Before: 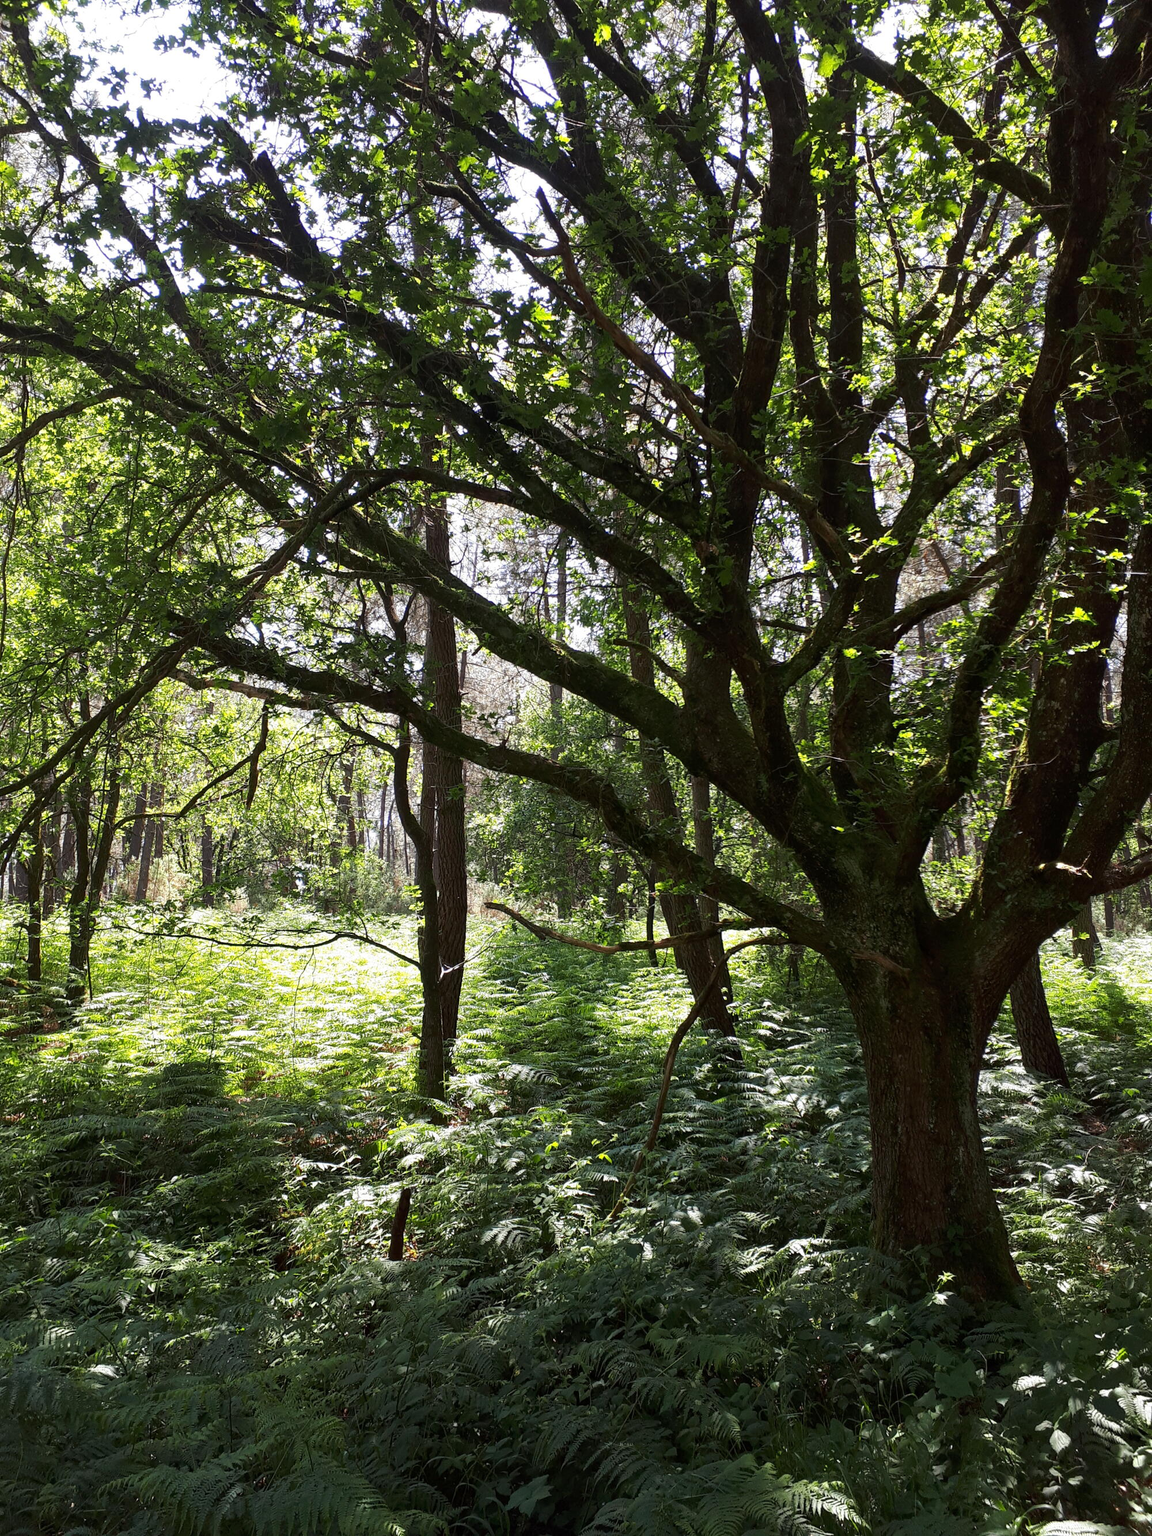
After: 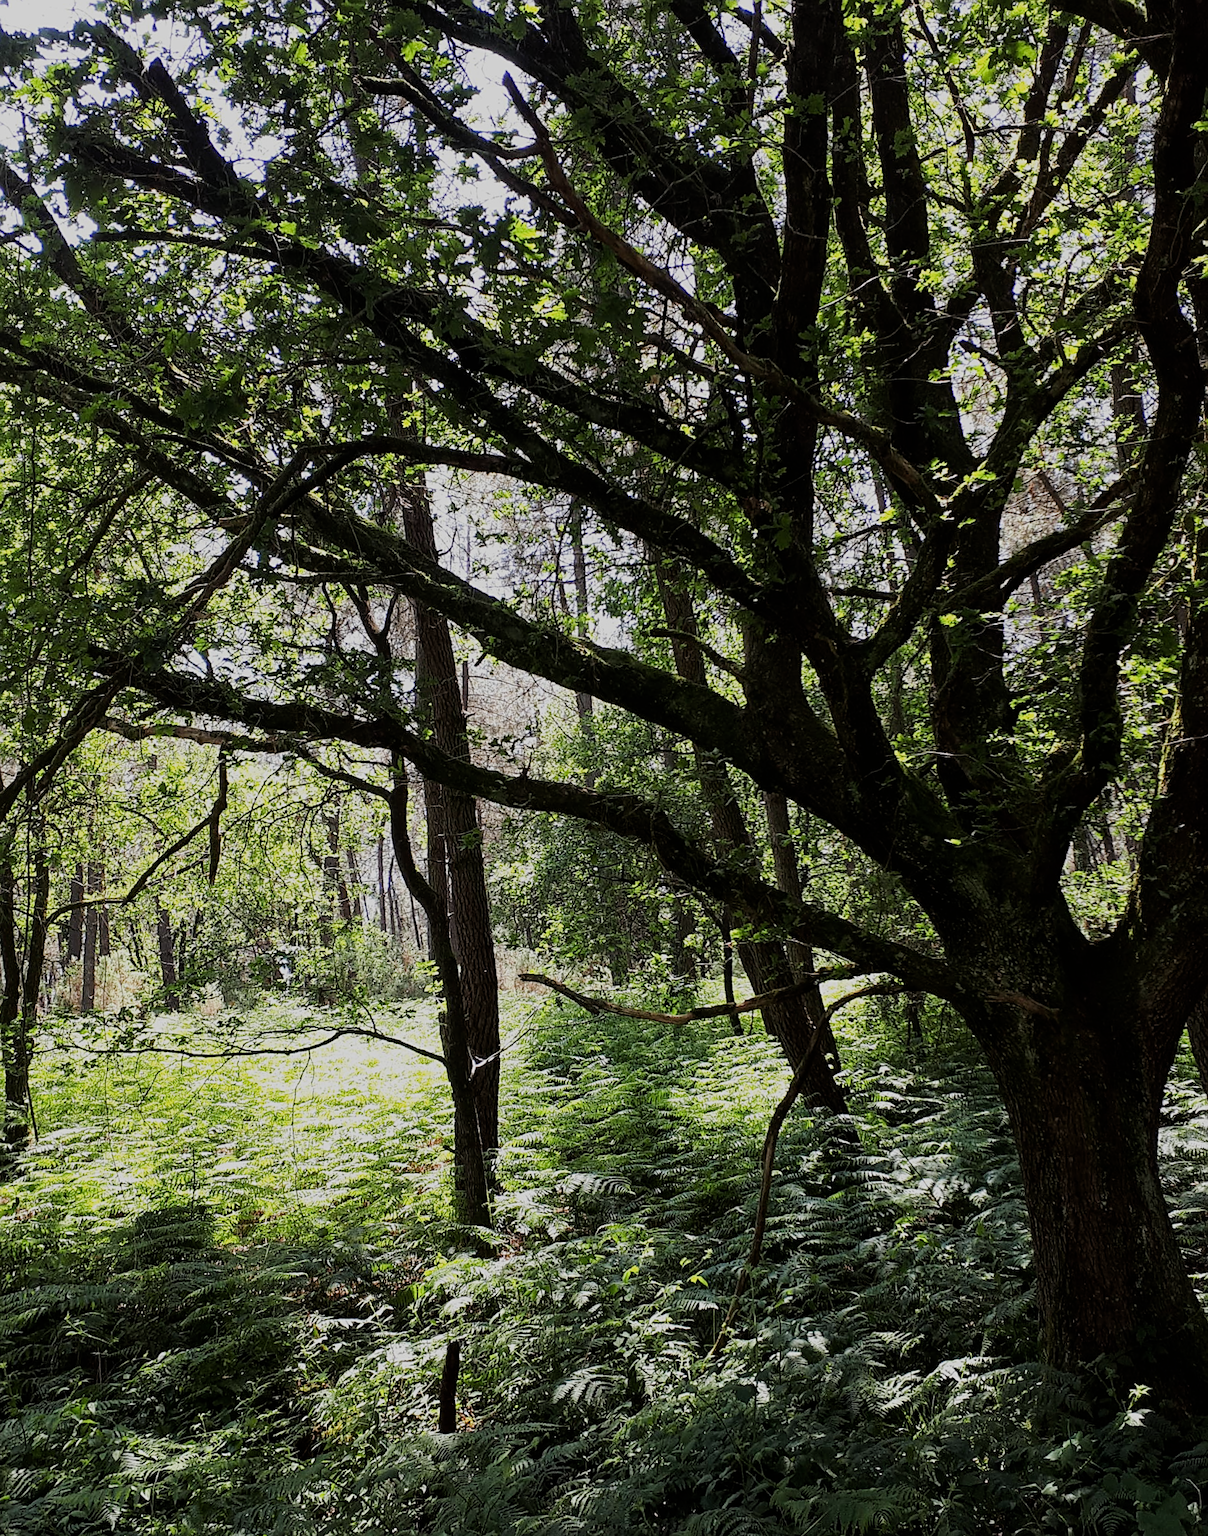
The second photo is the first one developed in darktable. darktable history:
filmic rgb: black relative exposure -7.32 EV, white relative exposure 5.09 EV, hardness 3.2
sharpen: amount 0.478
crop and rotate: left 11.831%, top 11.346%, right 13.429%, bottom 13.899%
rotate and perspective: rotation -5.2°, automatic cropping off
